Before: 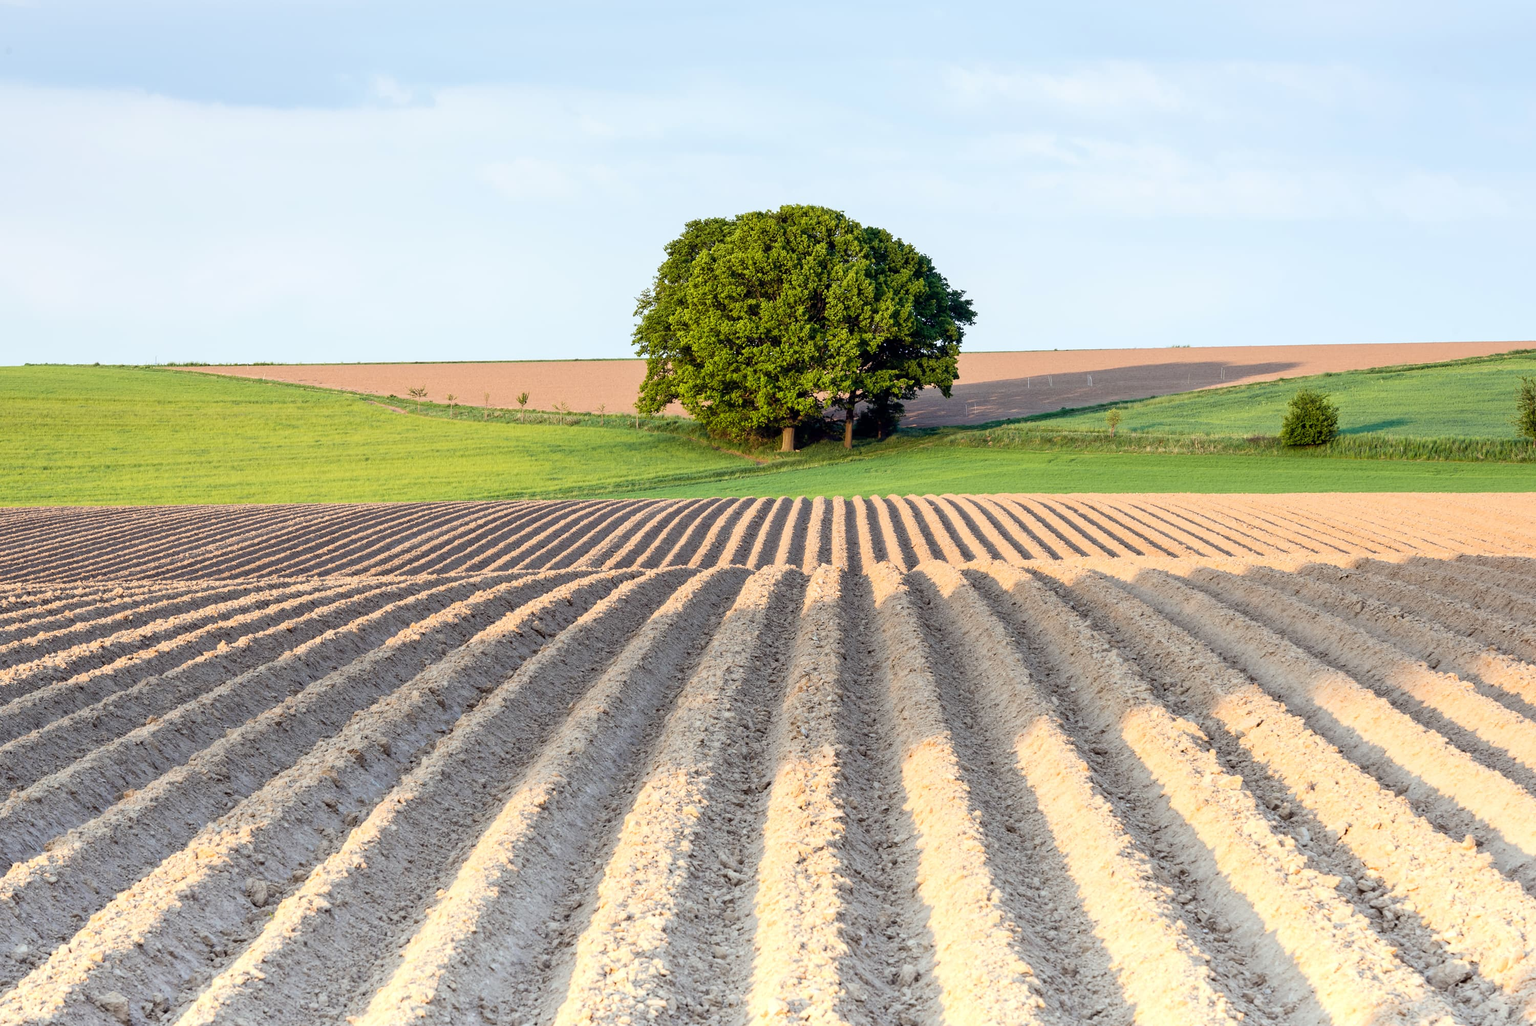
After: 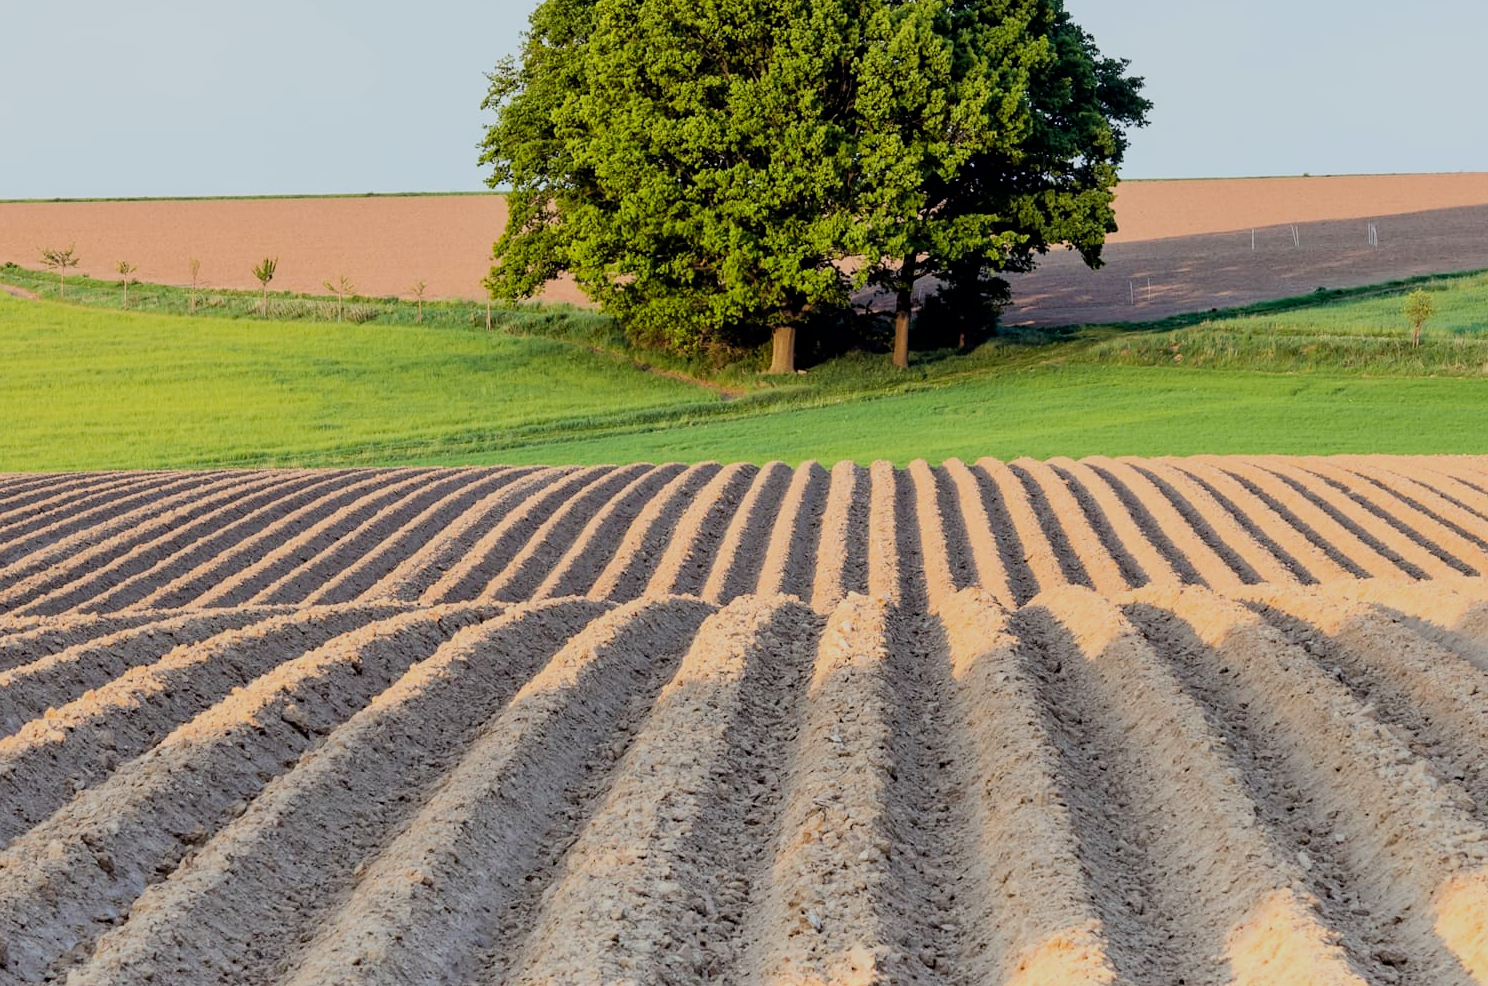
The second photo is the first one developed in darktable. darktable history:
tone equalizer: on, module defaults
crop: left 25.232%, top 25.404%, right 25.155%, bottom 25.356%
haze removal: compatibility mode true, adaptive false
filmic rgb: black relative exposure -7.65 EV, white relative exposure 4.56 EV, hardness 3.61, contrast 0.985, color science v6 (2022)
exposure: compensate exposure bias true, compensate highlight preservation false
